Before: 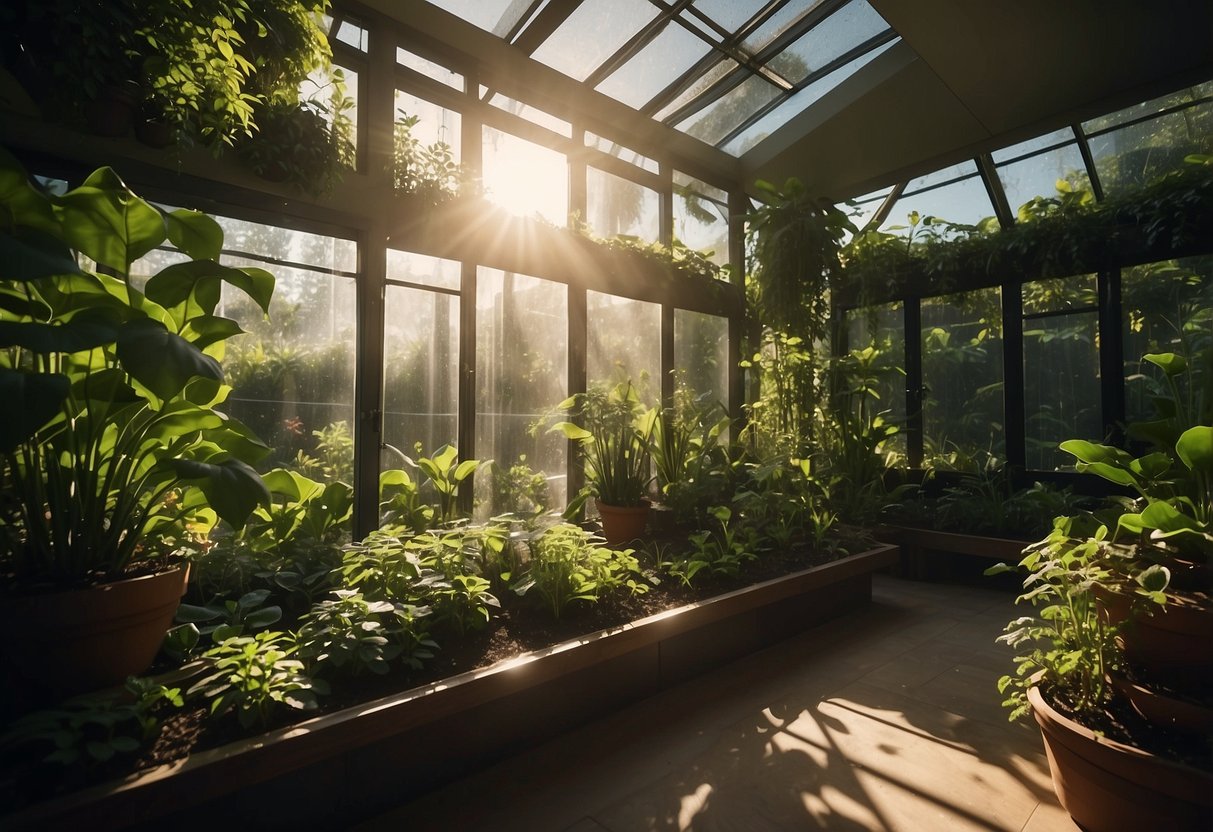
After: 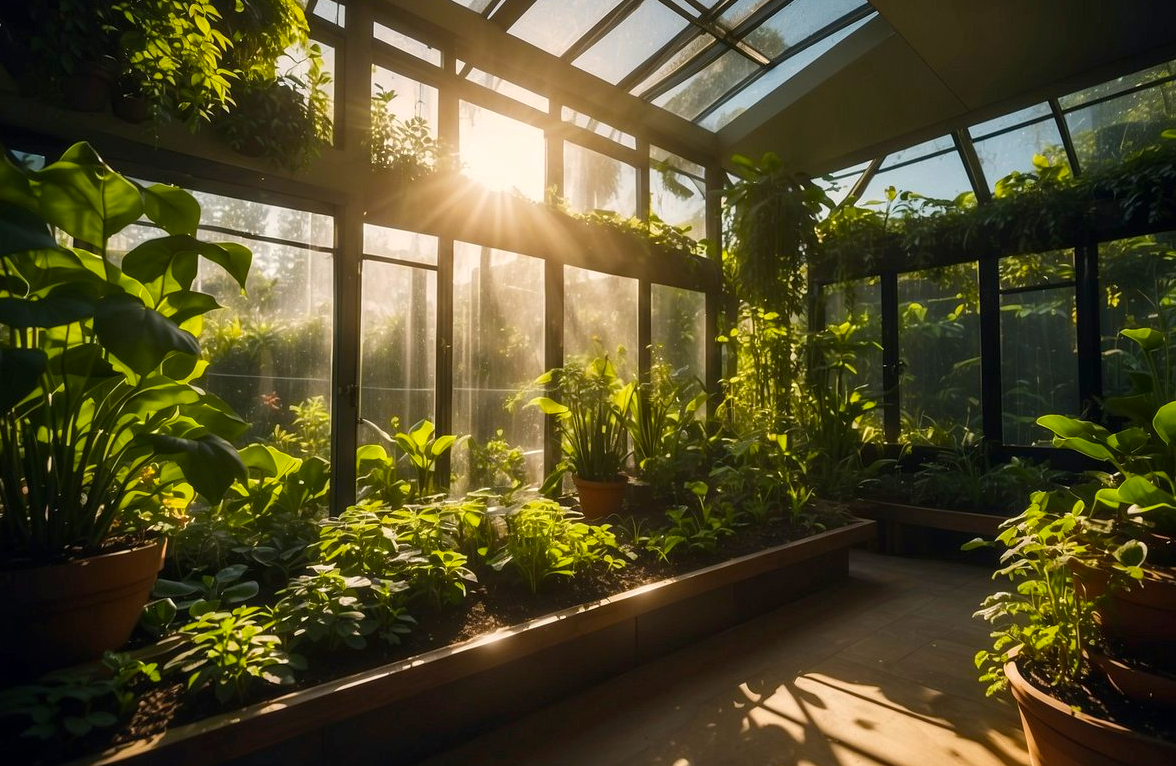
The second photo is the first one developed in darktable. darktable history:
color balance rgb: shadows lift › hue 86.3°, highlights gain › chroma 0.162%, highlights gain › hue 331.97°, linear chroma grading › global chroma 41.363%, perceptual saturation grading › global saturation 0.809%
crop: left 1.926%, top 3.062%, right 1.08%, bottom 4.838%
local contrast: on, module defaults
